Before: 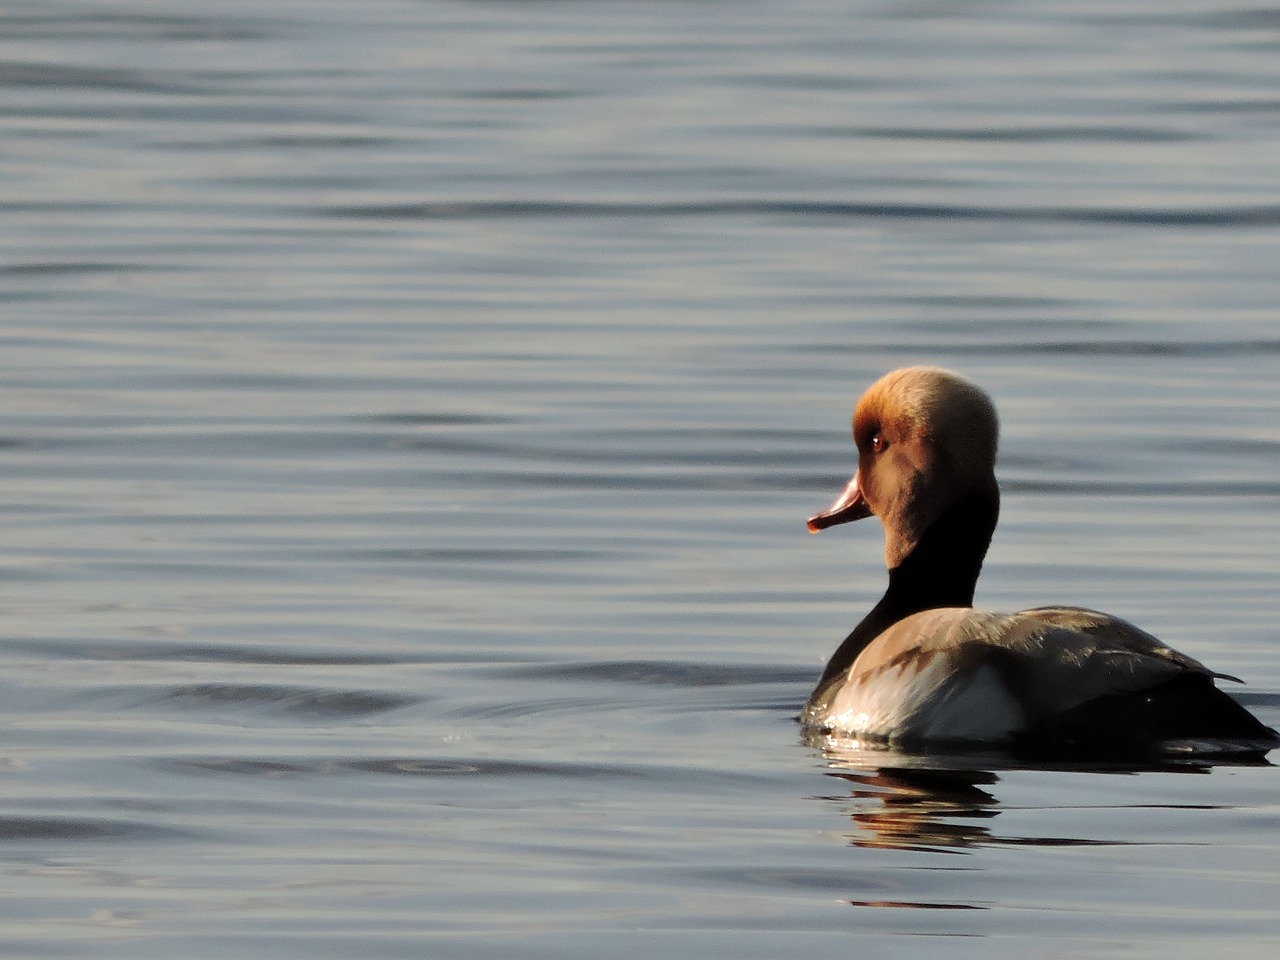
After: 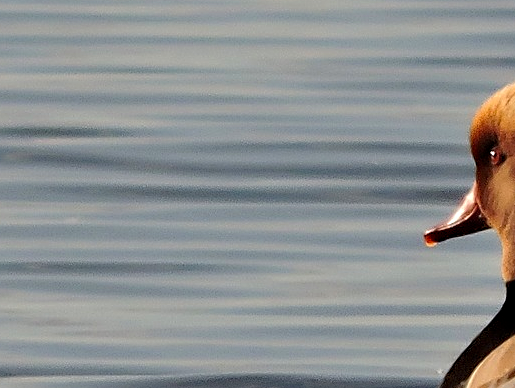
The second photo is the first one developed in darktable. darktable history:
sharpen: on, module defaults
crop: left 29.972%, top 29.973%, right 29.72%, bottom 29.584%
haze removal: compatibility mode true, adaptive false
